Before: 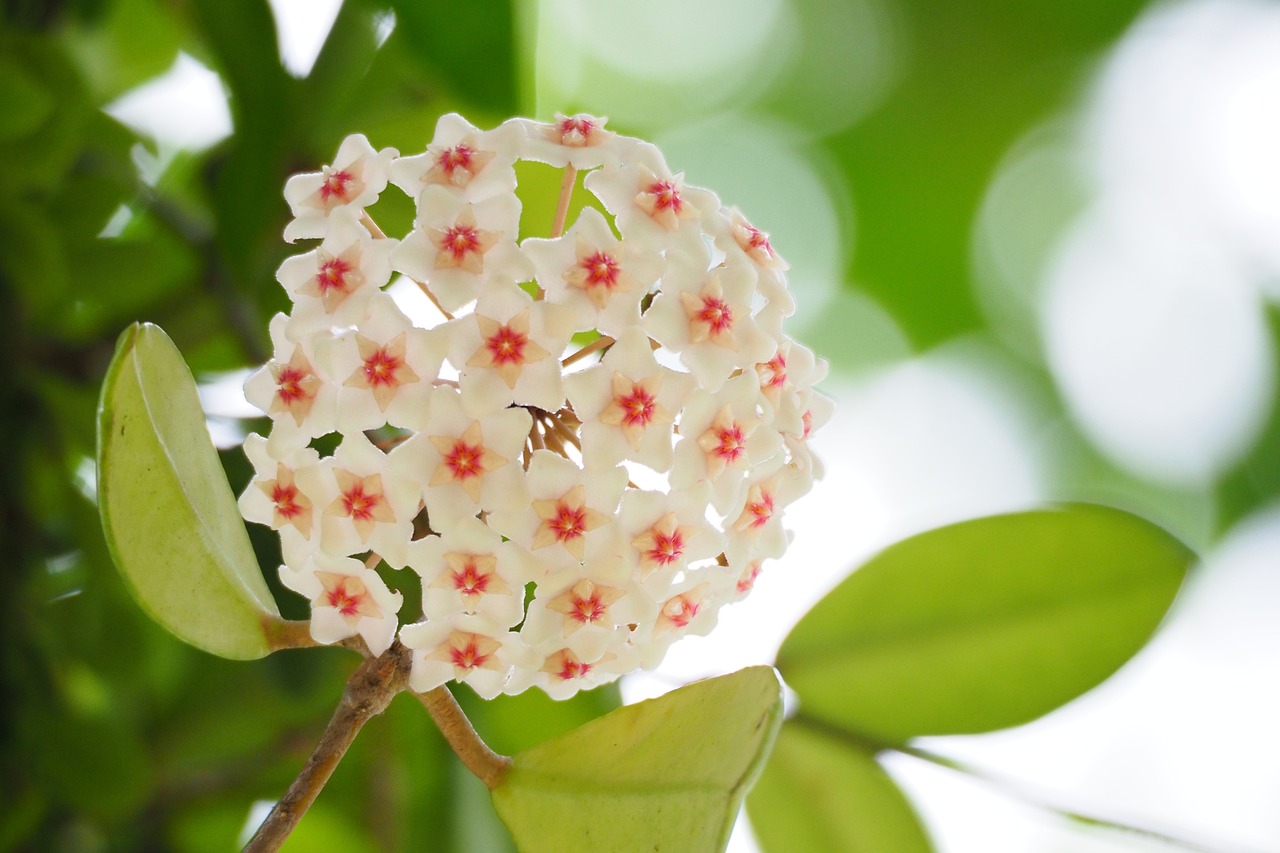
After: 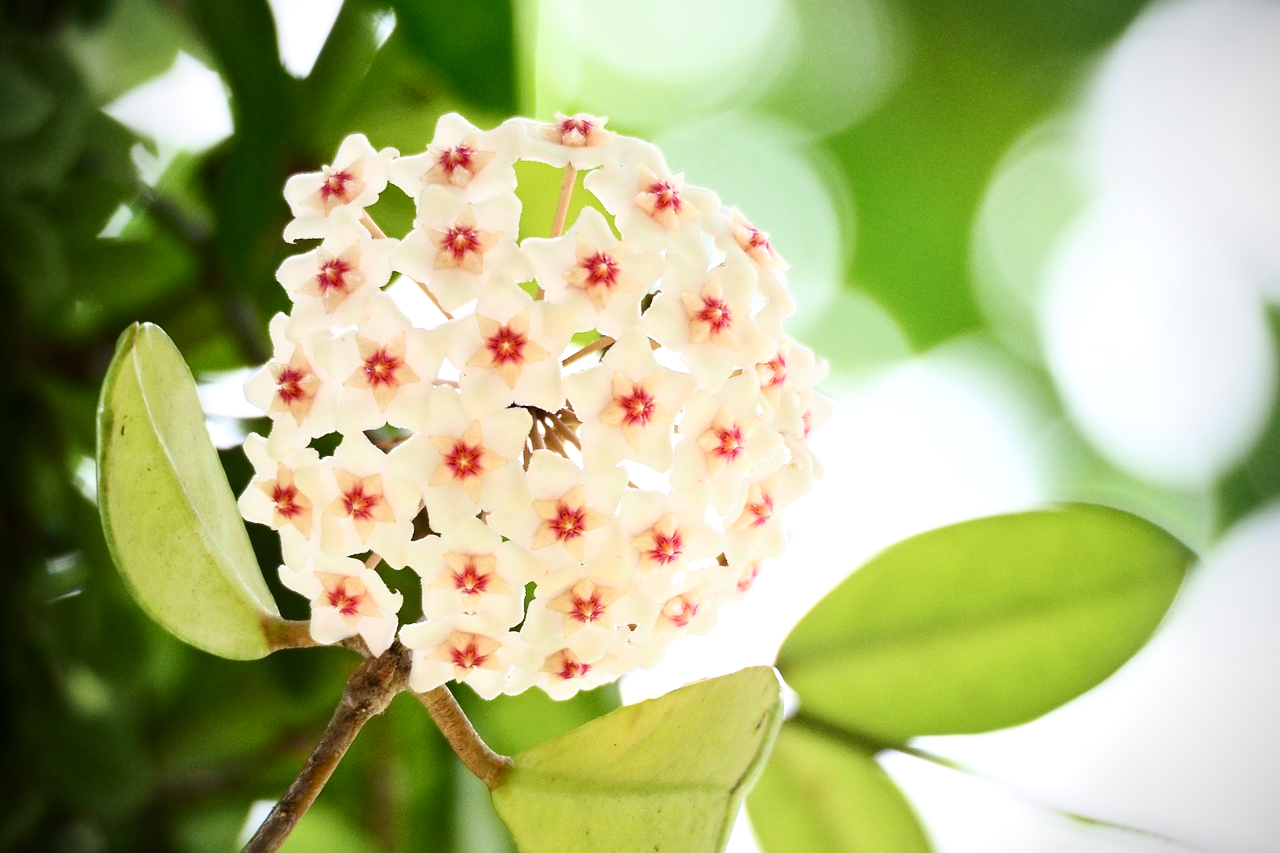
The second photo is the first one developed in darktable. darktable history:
contrast brightness saturation: contrast 0.284
vignetting: width/height ratio 1.097
local contrast: mode bilateral grid, contrast 28, coarseness 17, detail 116%, midtone range 0.2
exposure: exposure 0.261 EV, compensate highlight preservation false
